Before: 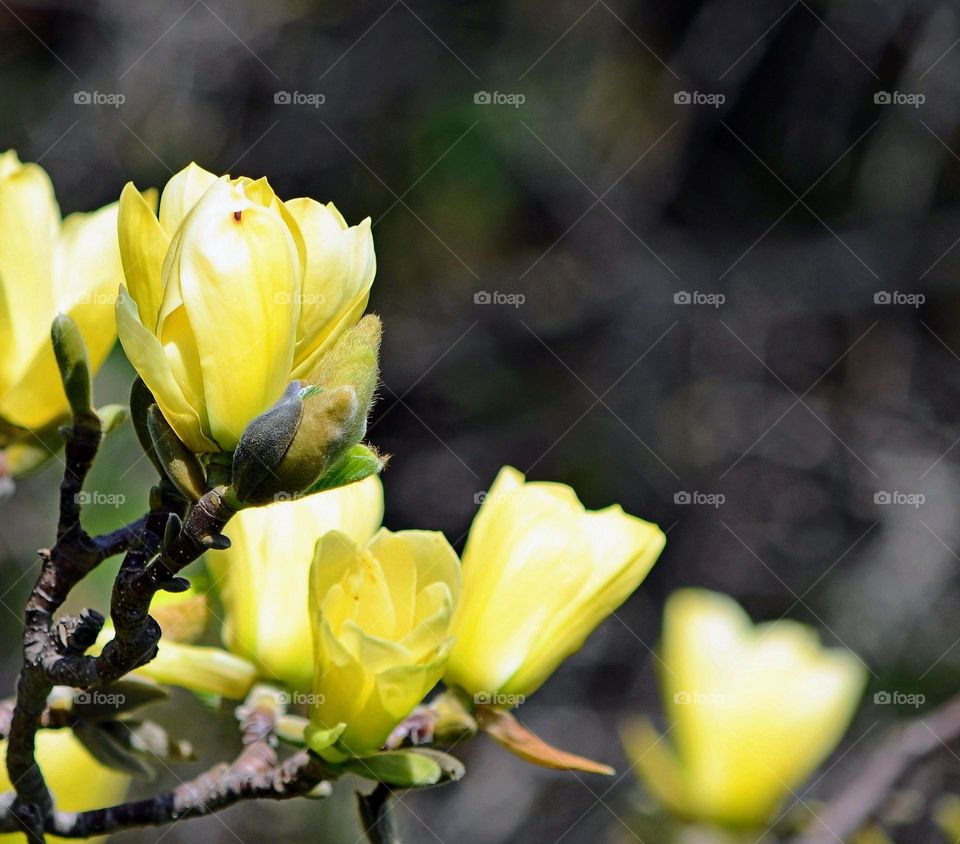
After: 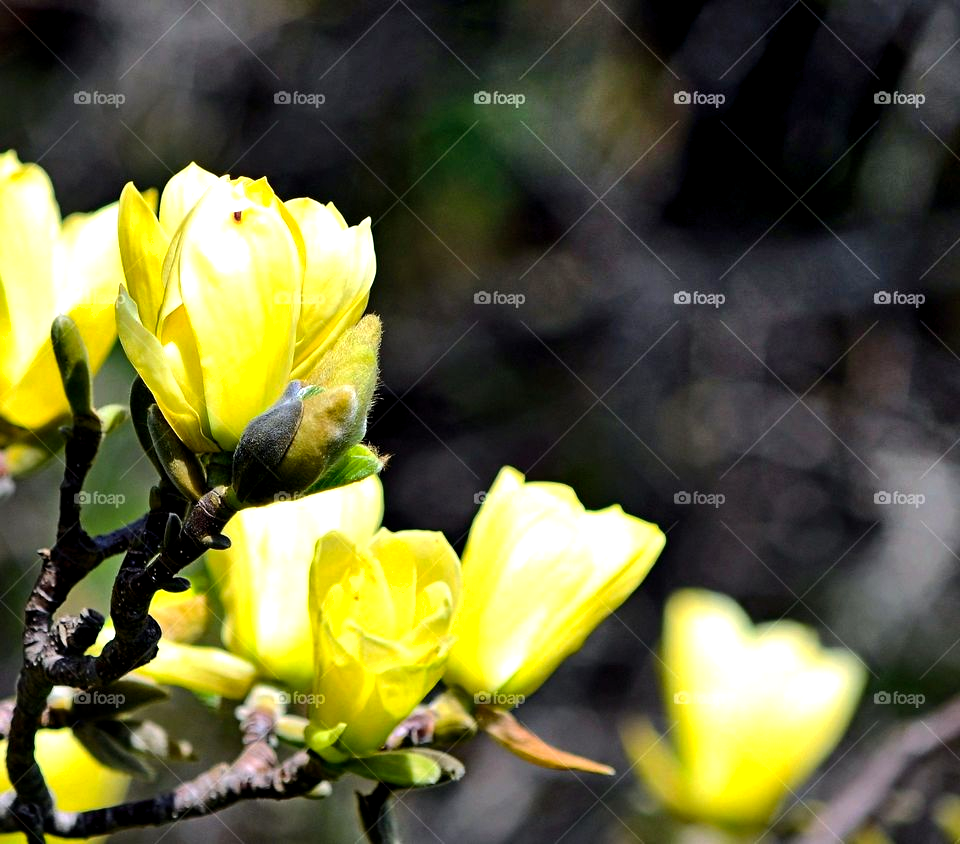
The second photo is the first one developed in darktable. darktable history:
color balance rgb: global offset › luminance -0.36%, perceptual saturation grading › global saturation 0.485%, global vibrance 24.97%, contrast 9.926%
shadows and highlights: soften with gaussian
tone equalizer: -8 EV -0.386 EV, -7 EV -0.424 EV, -6 EV -0.331 EV, -5 EV -0.258 EV, -3 EV 0.222 EV, -2 EV 0.328 EV, -1 EV 0.39 EV, +0 EV 0.399 EV, edges refinement/feathering 500, mask exposure compensation -1.57 EV, preserve details guided filter
